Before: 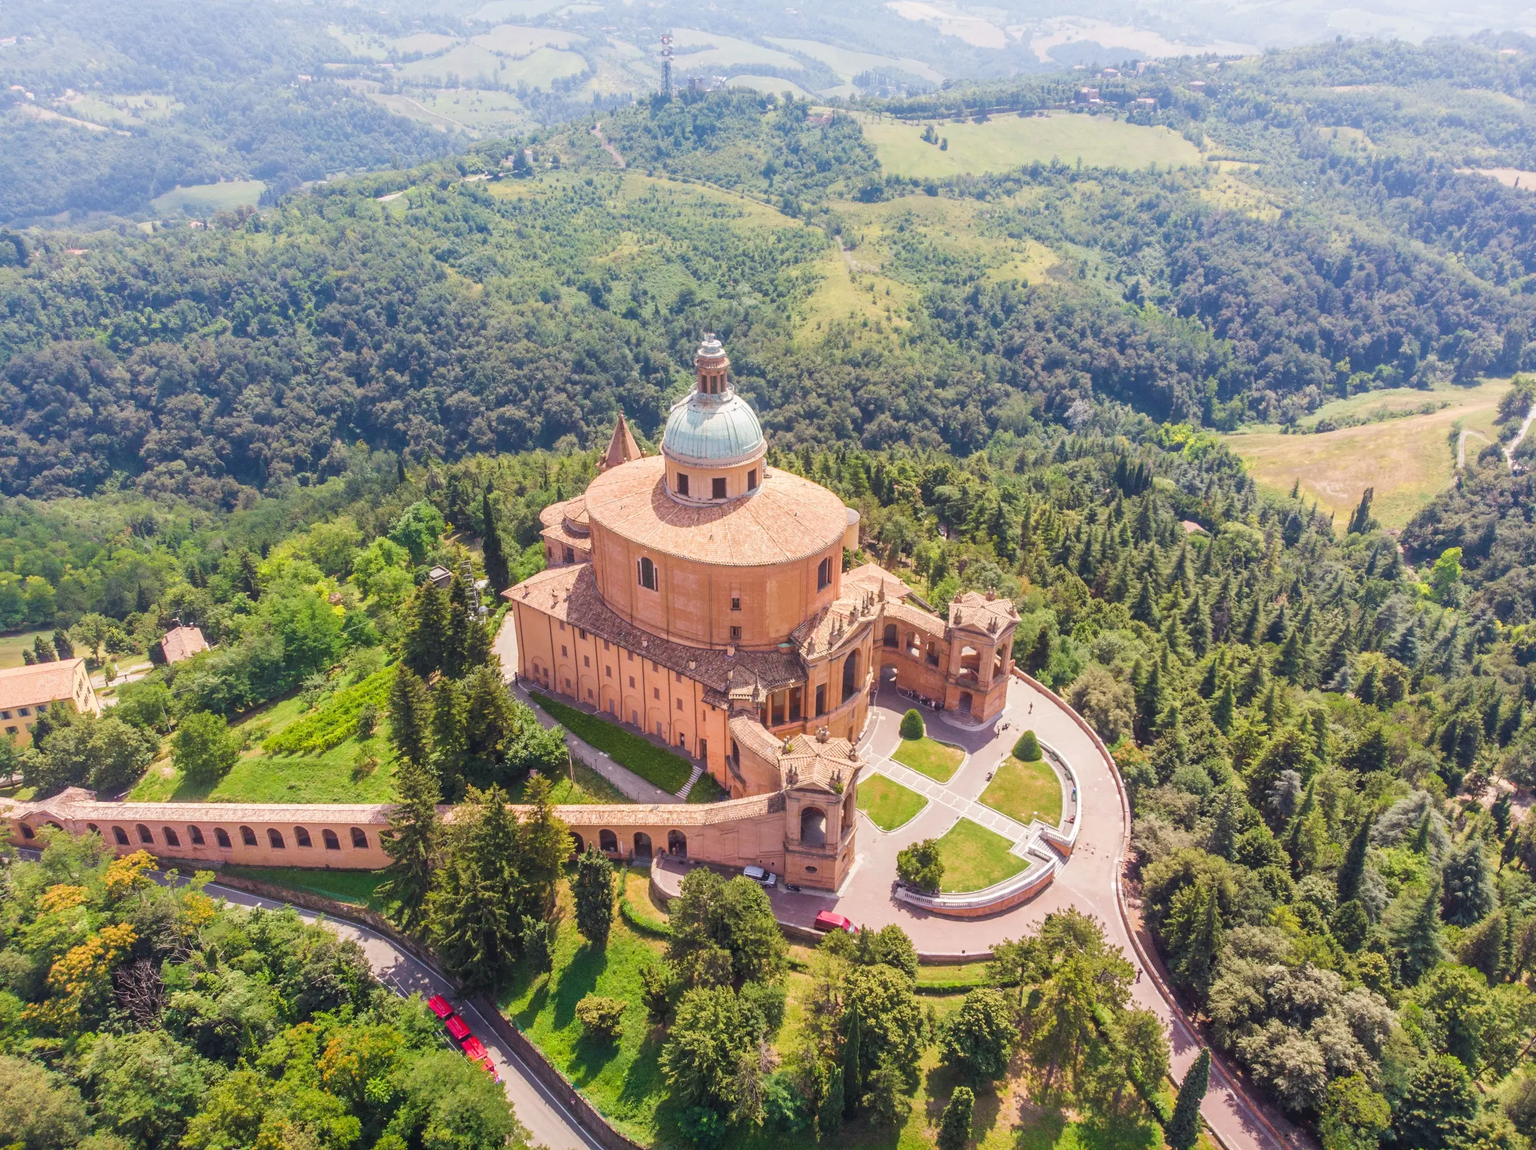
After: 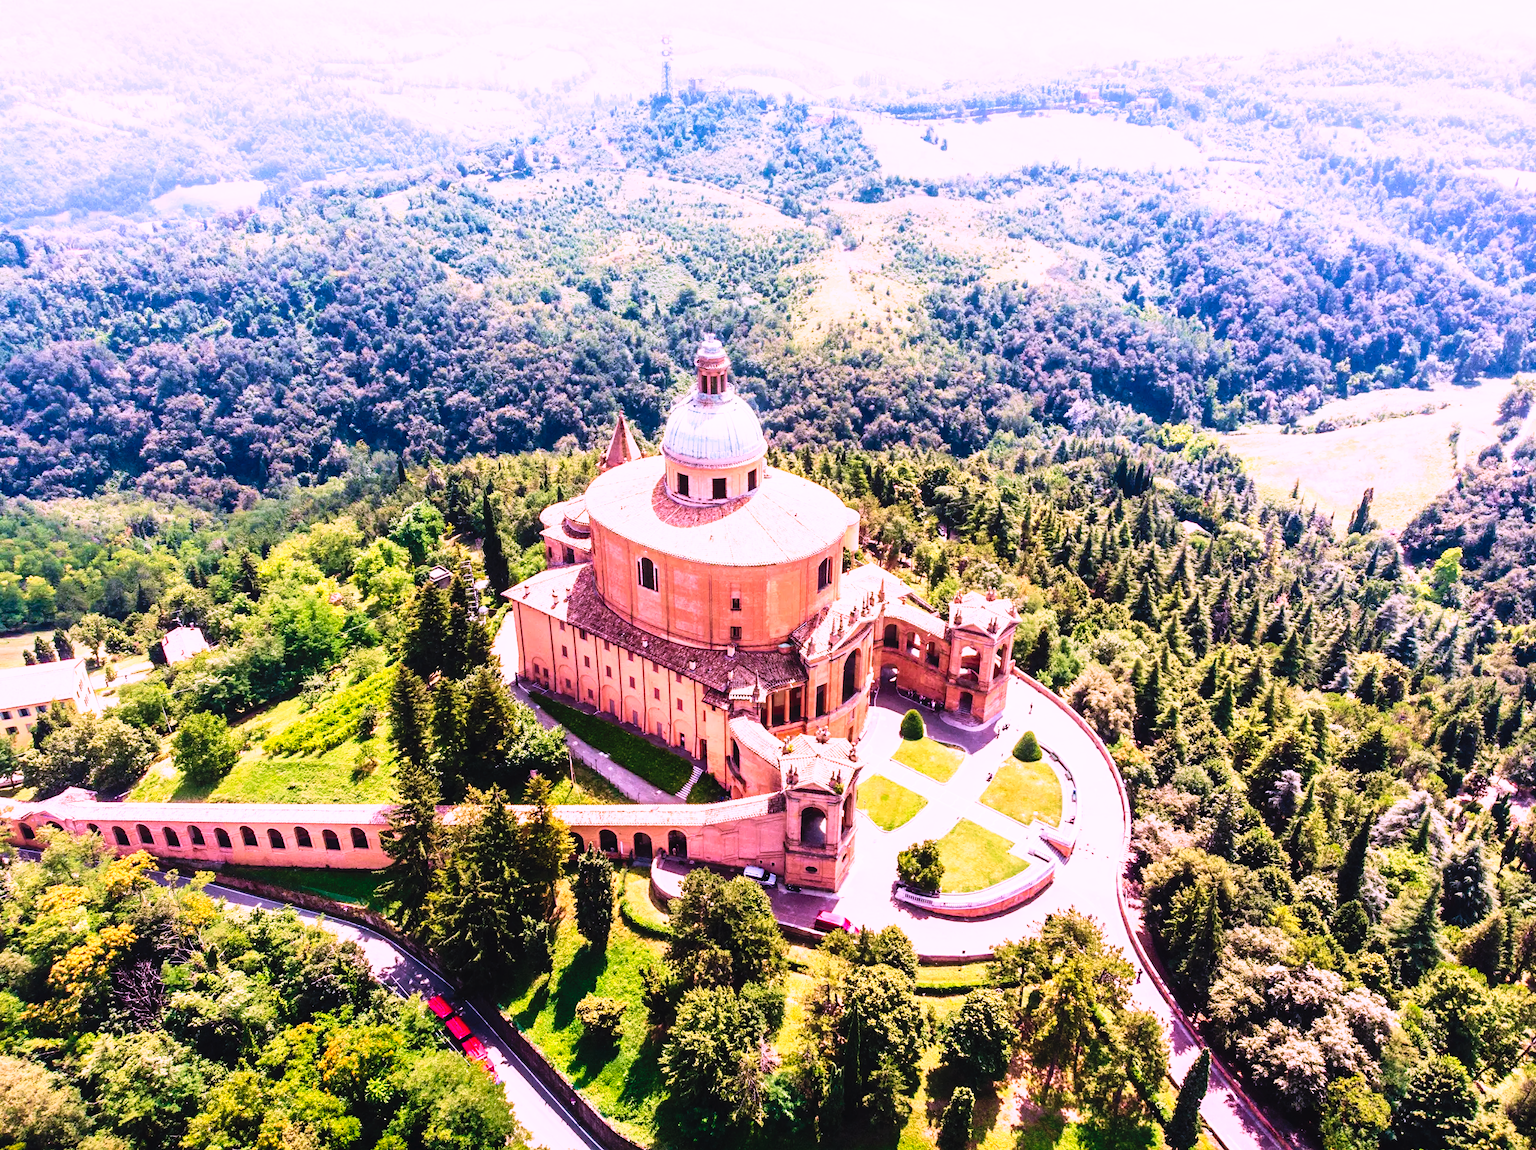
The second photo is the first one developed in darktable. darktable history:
tone curve: curves: ch0 [(0, 0) (0.003, 0.03) (0.011, 0.022) (0.025, 0.018) (0.044, 0.031) (0.069, 0.035) (0.1, 0.04) (0.136, 0.046) (0.177, 0.063) (0.224, 0.087) (0.277, 0.15) (0.335, 0.252) (0.399, 0.354) (0.468, 0.475) (0.543, 0.602) (0.623, 0.73) (0.709, 0.856) (0.801, 0.945) (0.898, 0.987) (1, 1)], preserve colors none
tone equalizer: -8 EV -0.417 EV, -7 EV -0.389 EV, -6 EV -0.333 EV, -5 EV -0.222 EV, -3 EV 0.222 EV, -2 EV 0.333 EV, -1 EV 0.389 EV, +0 EV 0.417 EV, edges refinement/feathering 500, mask exposure compensation -1.57 EV, preserve details no
color correction: highlights a* 15.46, highlights b* -20.56
velvia: on, module defaults
